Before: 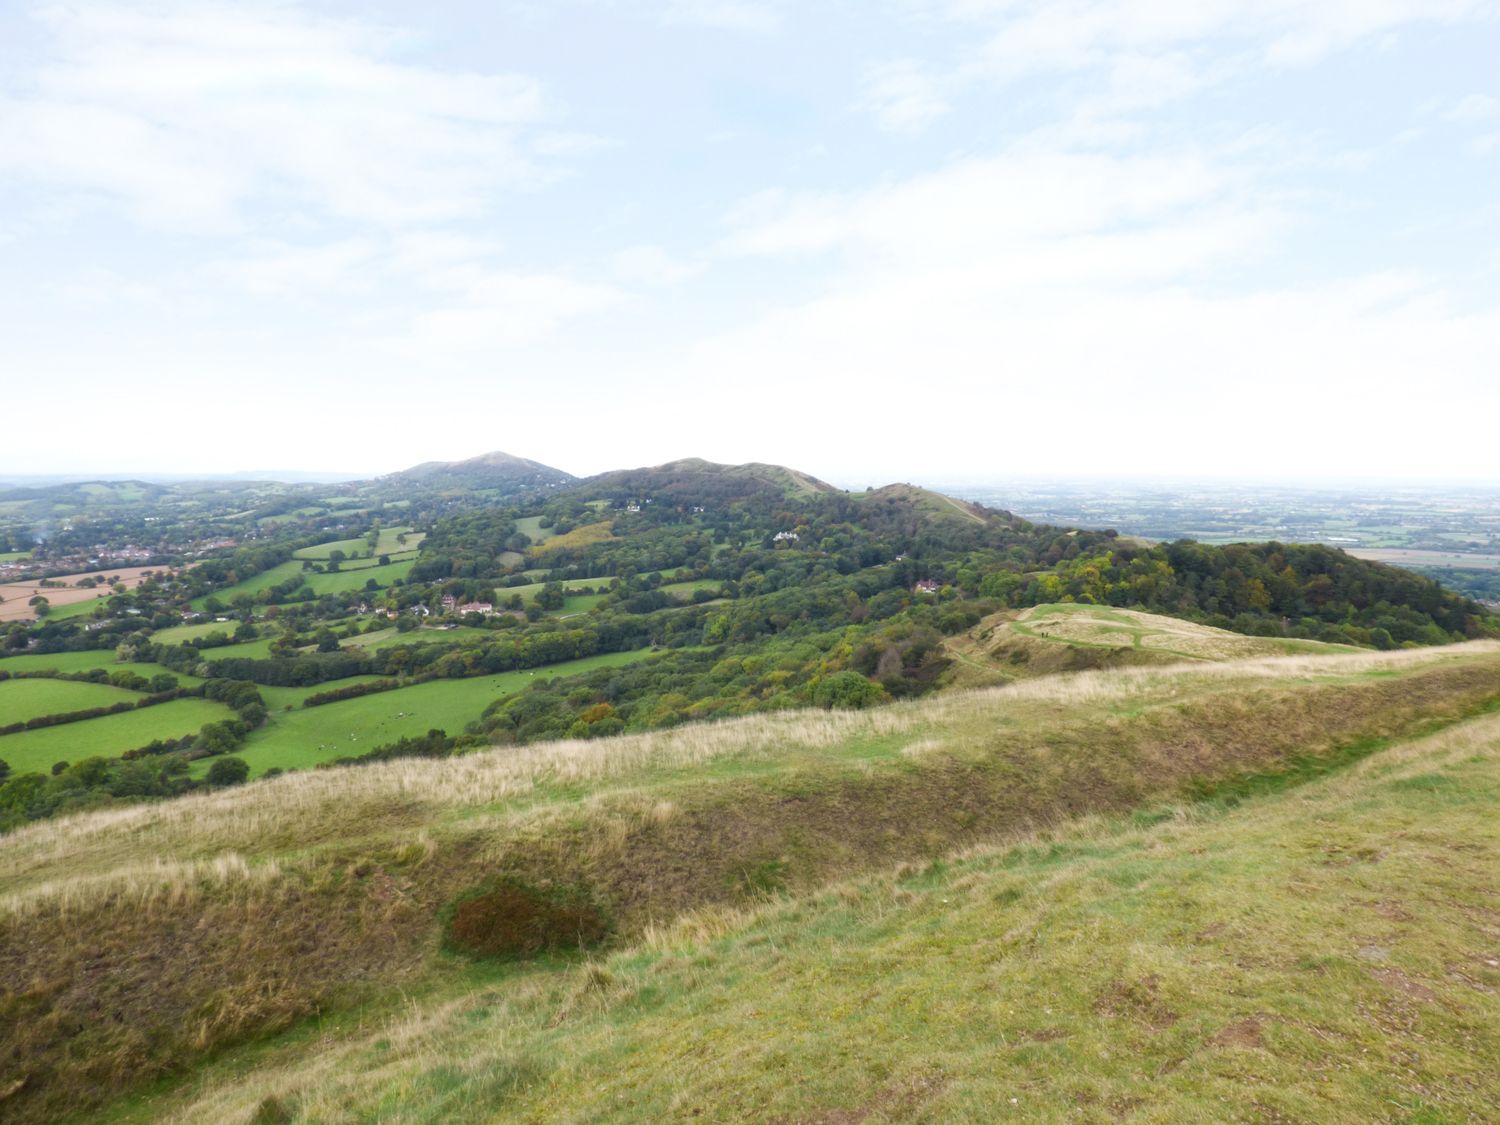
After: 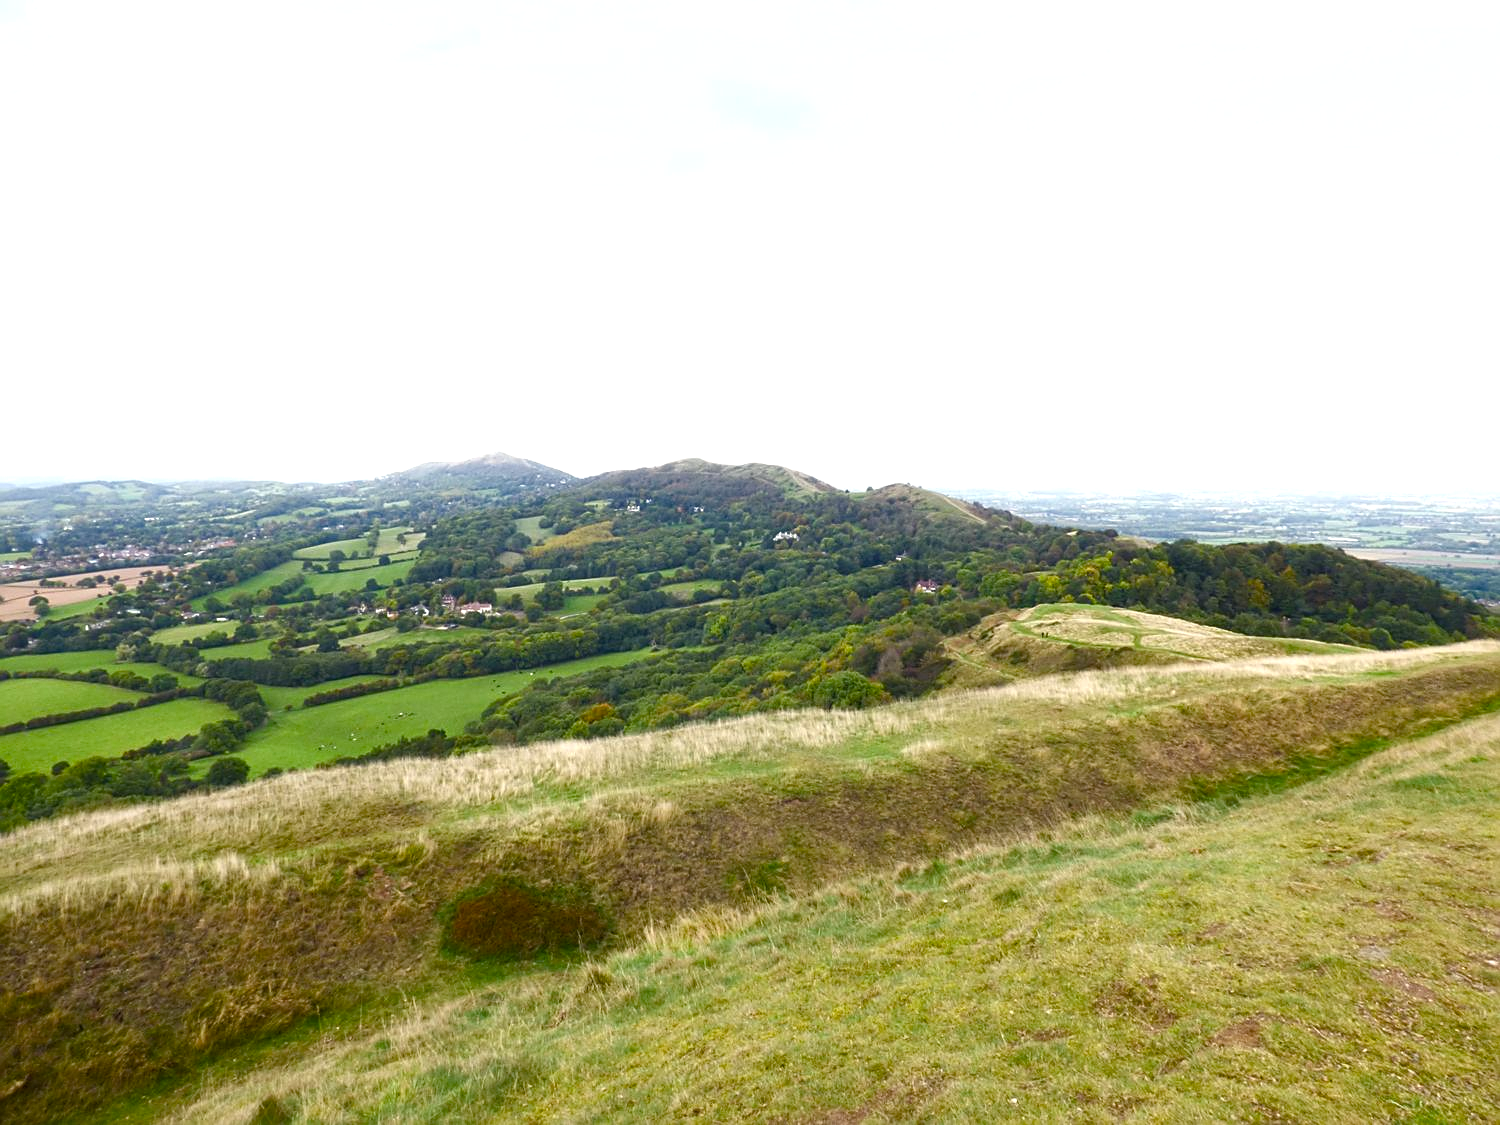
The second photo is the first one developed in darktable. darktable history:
sharpen: on, module defaults
color balance rgb: perceptual saturation grading › global saturation 20%, perceptual saturation grading › highlights -25.277%, perceptual saturation grading › shadows 49.48%, perceptual brilliance grading › highlights 11.157%, perceptual brilliance grading › shadows -10.52%
color correction: highlights b* 2.99
